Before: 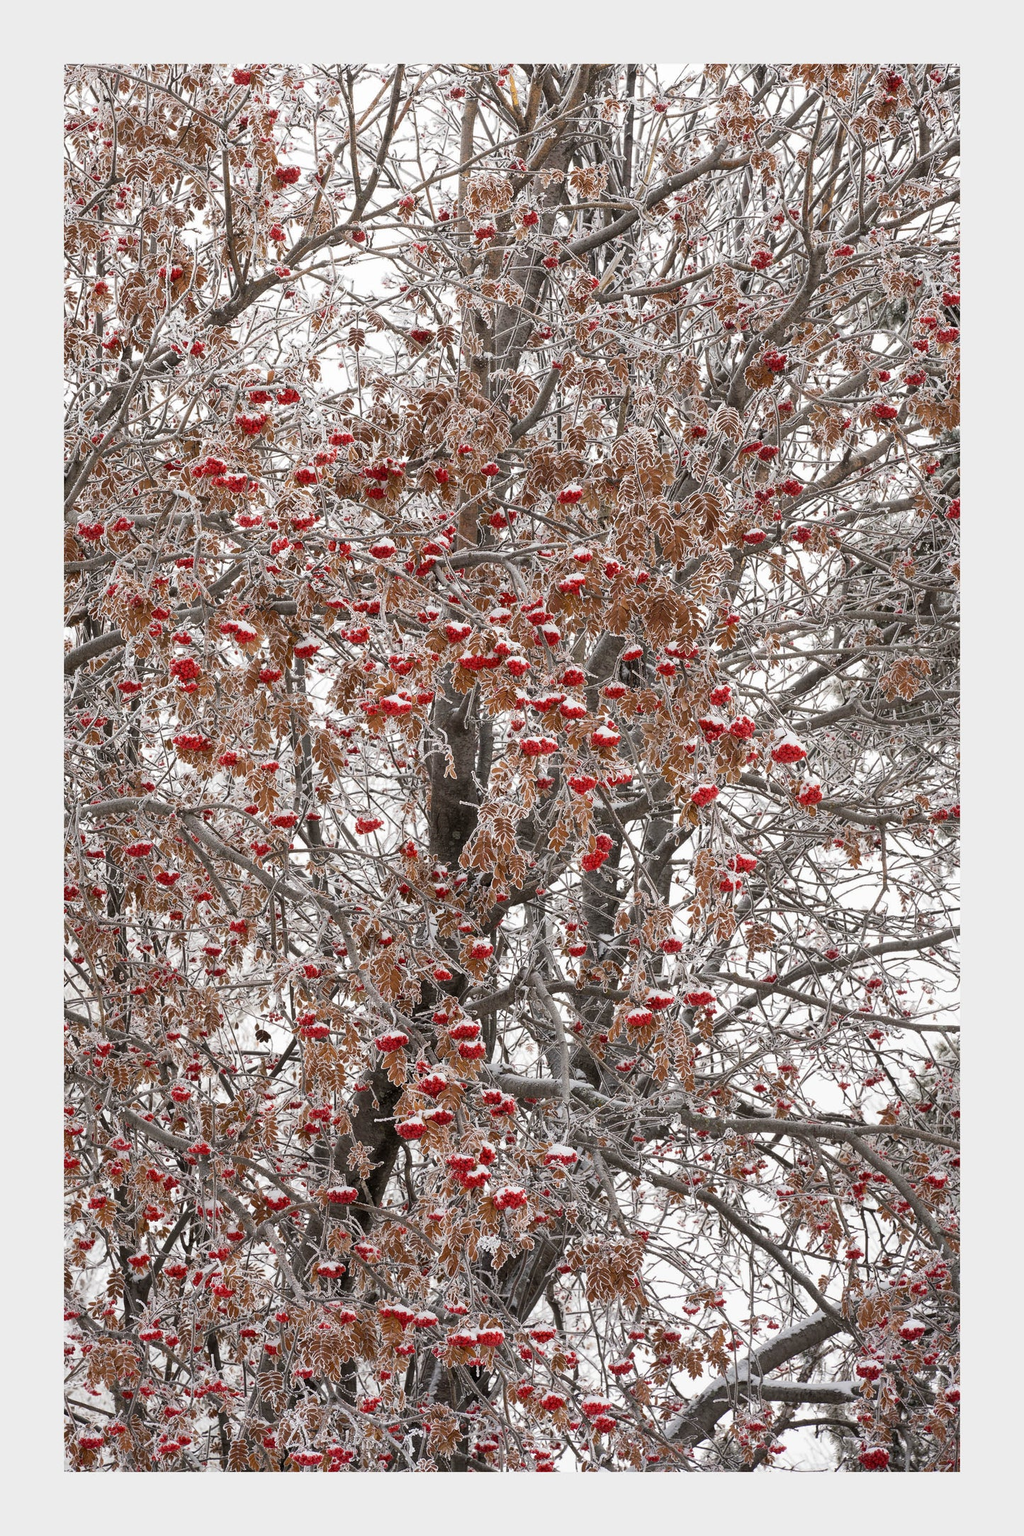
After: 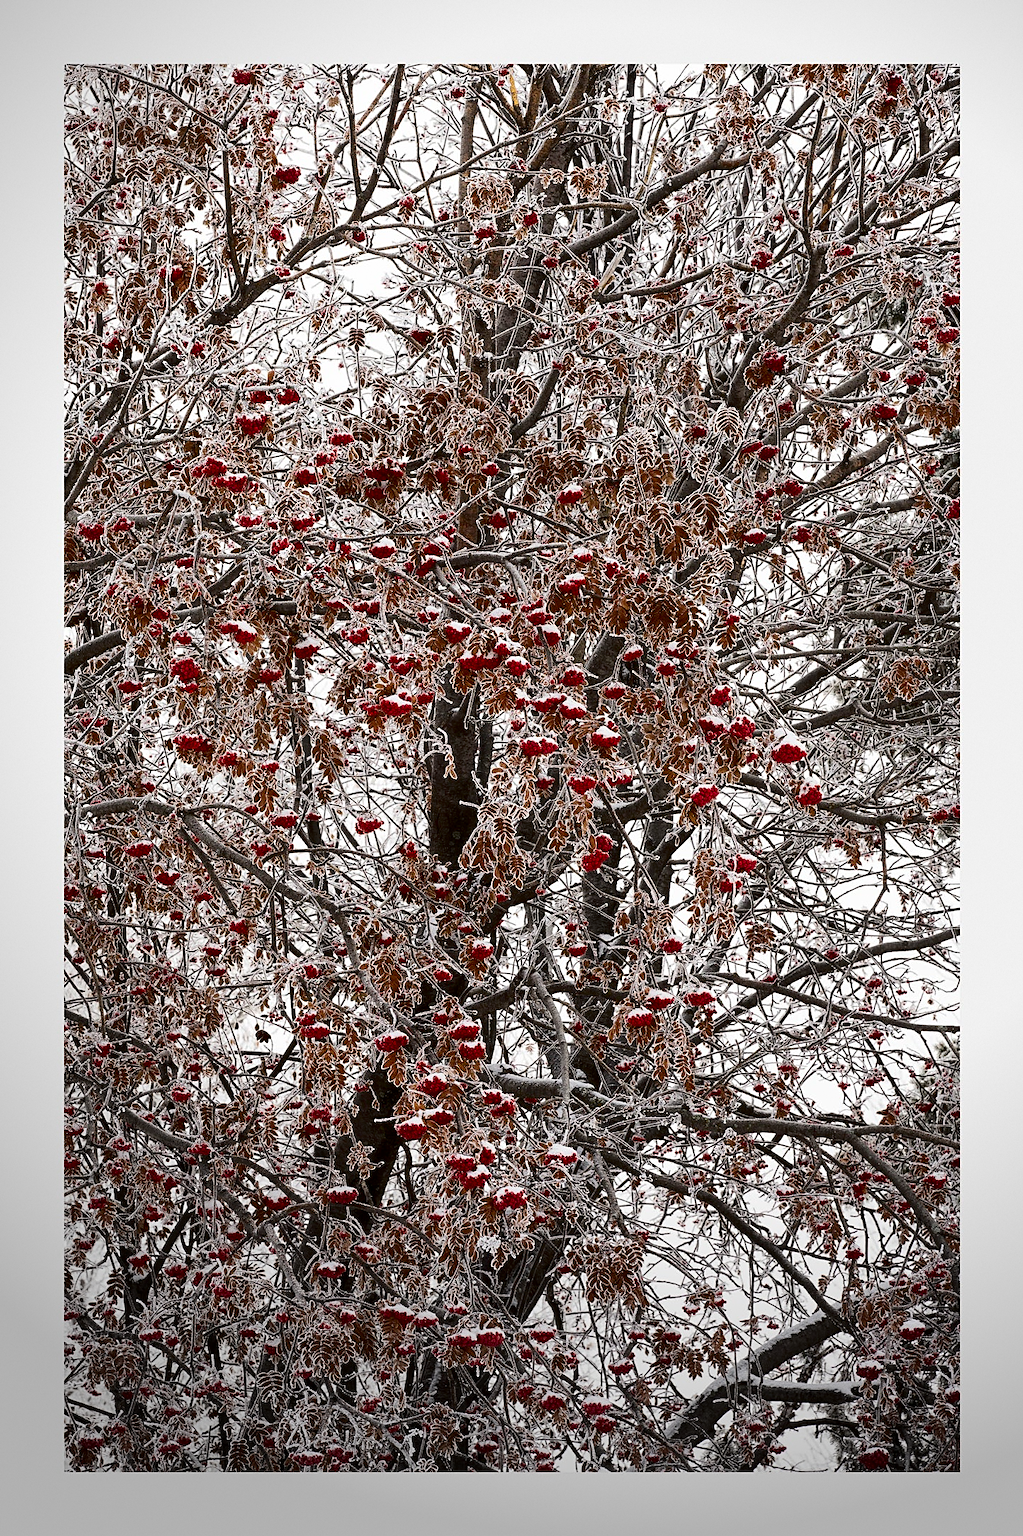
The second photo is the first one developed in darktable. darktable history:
vignetting: fall-off start 73.57%, center (0.22, -0.235)
sharpen: on, module defaults
contrast brightness saturation: contrast 0.24, brightness -0.24, saturation 0.14
grain: coarseness 0.09 ISO
